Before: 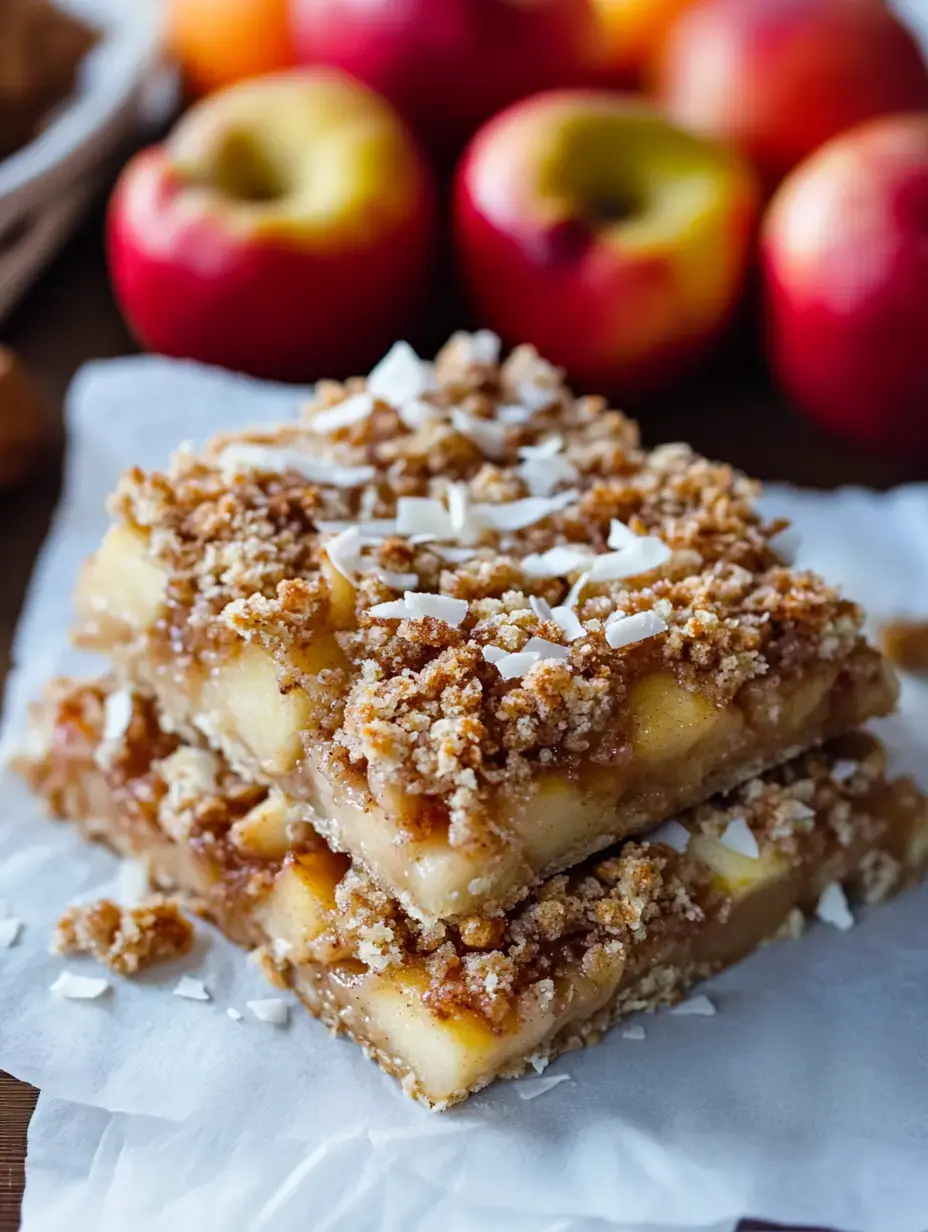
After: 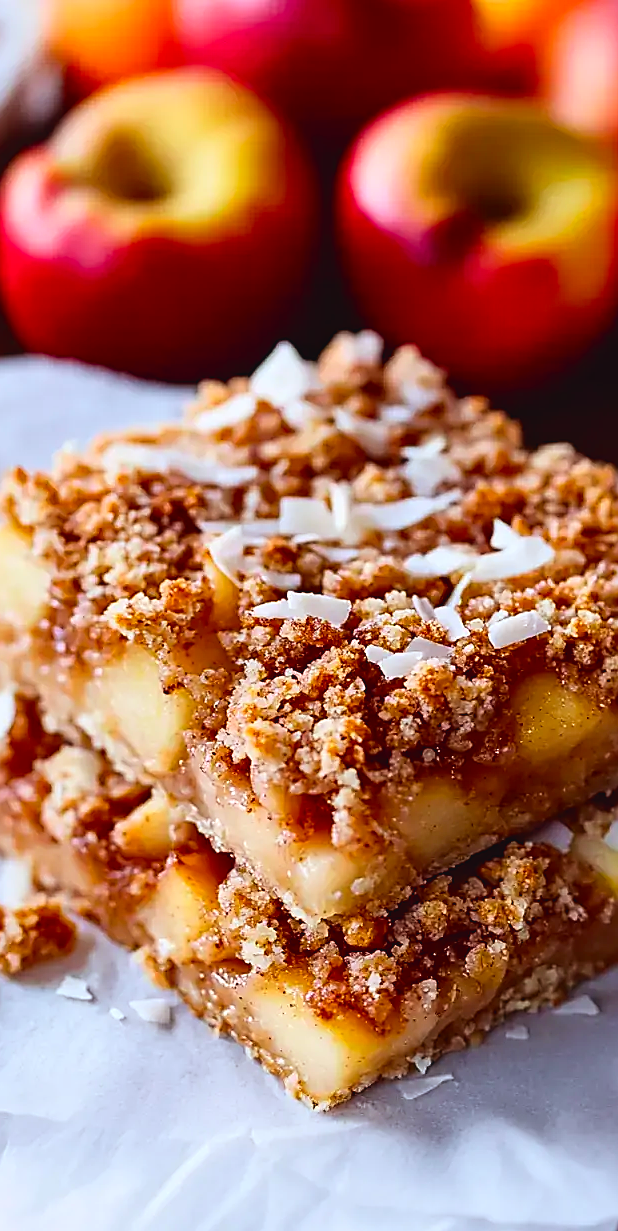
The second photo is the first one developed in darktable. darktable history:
rgb levels: mode RGB, independent channels, levels [[0, 0.5, 1], [0, 0.521, 1], [0, 0.536, 1]]
tone curve: curves: ch0 [(0, 0.036) (0.119, 0.115) (0.461, 0.479) (0.715, 0.767) (0.817, 0.865) (1, 0.998)]; ch1 [(0, 0) (0.377, 0.416) (0.44, 0.461) (0.487, 0.49) (0.514, 0.525) (0.538, 0.561) (0.67, 0.713) (1, 1)]; ch2 [(0, 0) (0.38, 0.405) (0.463, 0.445) (0.492, 0.486) (0.529, 0.533) (0.578, 0.59) (0.653, 0.698) (1, 1)], color space Lab, independent channels, preserve colors none
crop and rotate: left 12.648%, right 20.685%
sharpen: radius 1.4, amount 1.25, threshold 0.7
